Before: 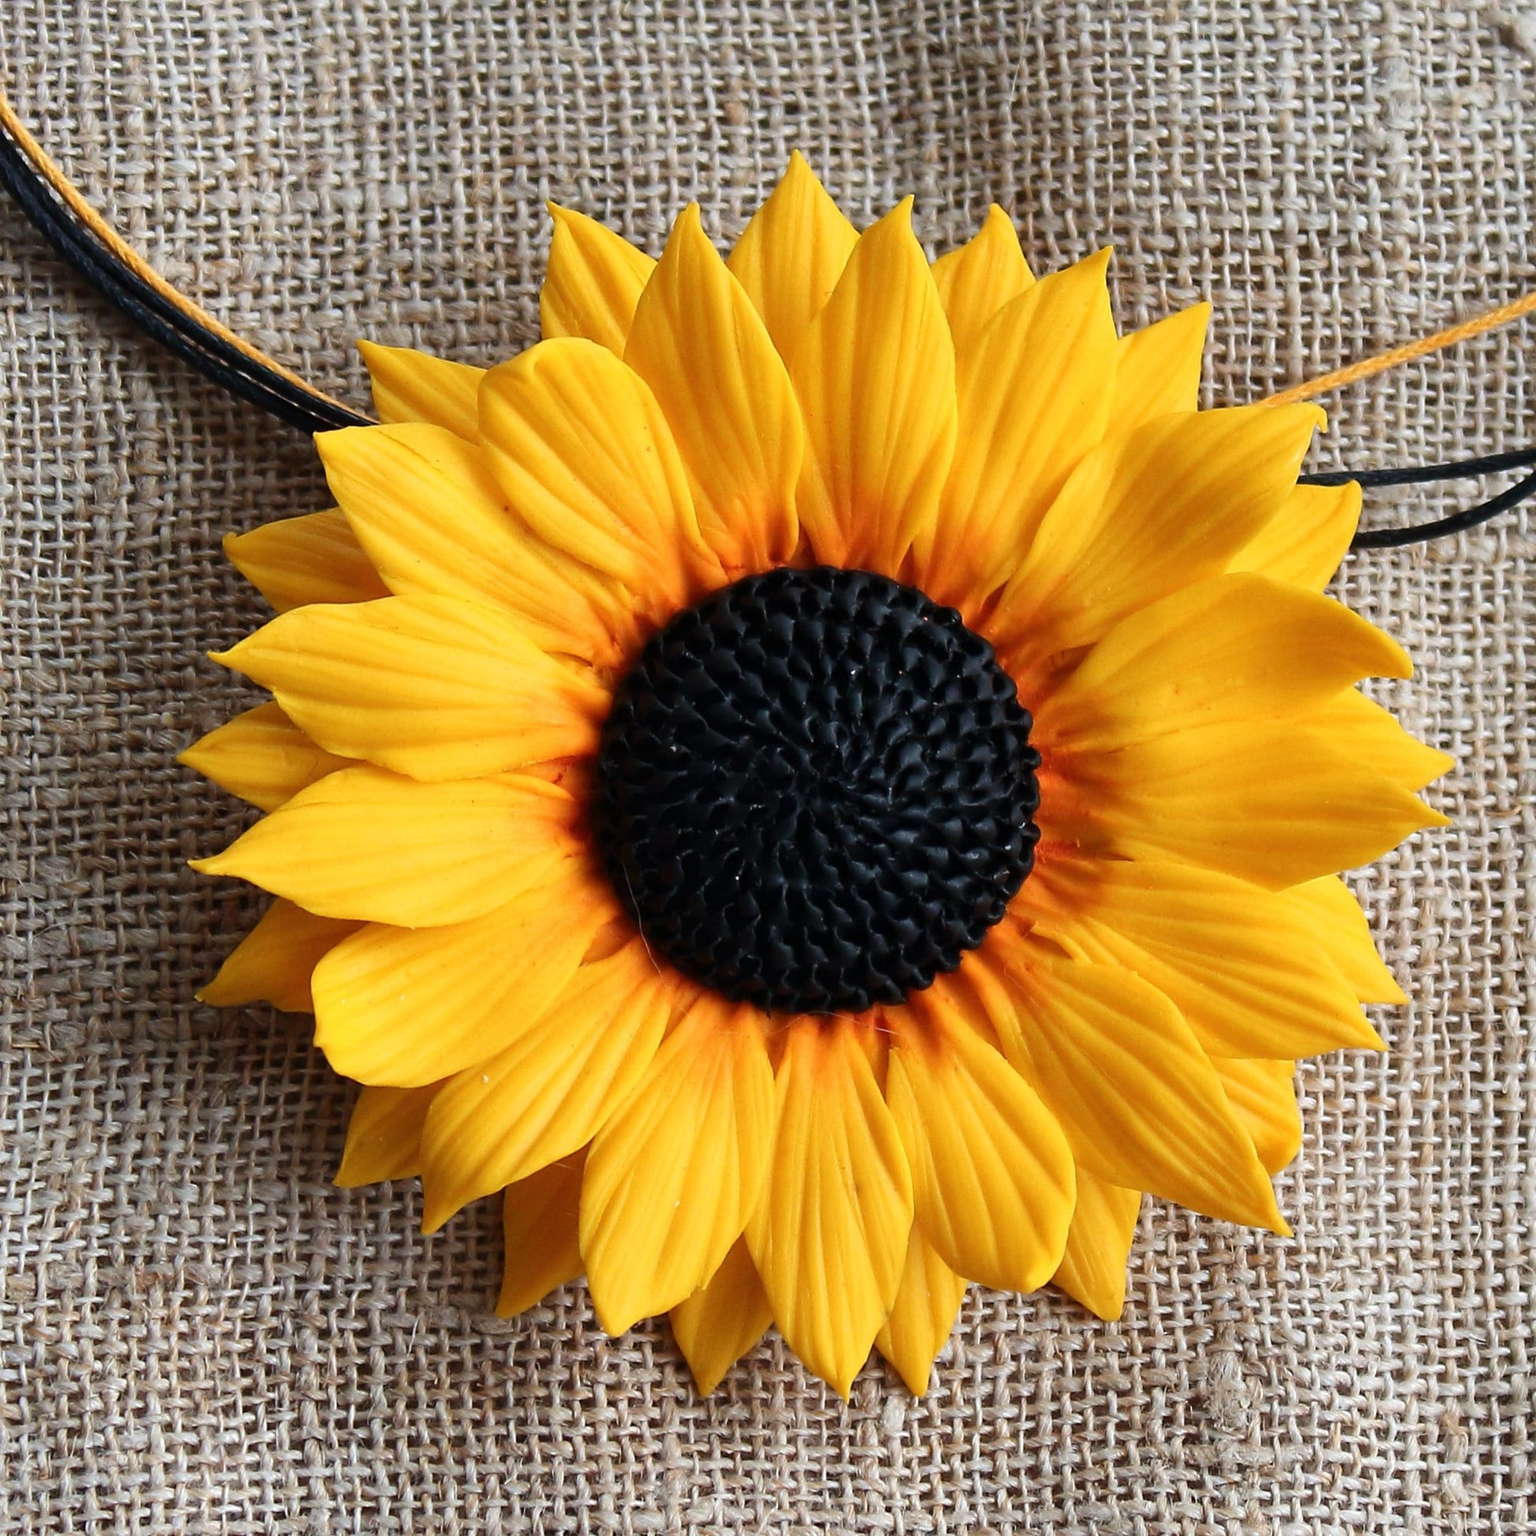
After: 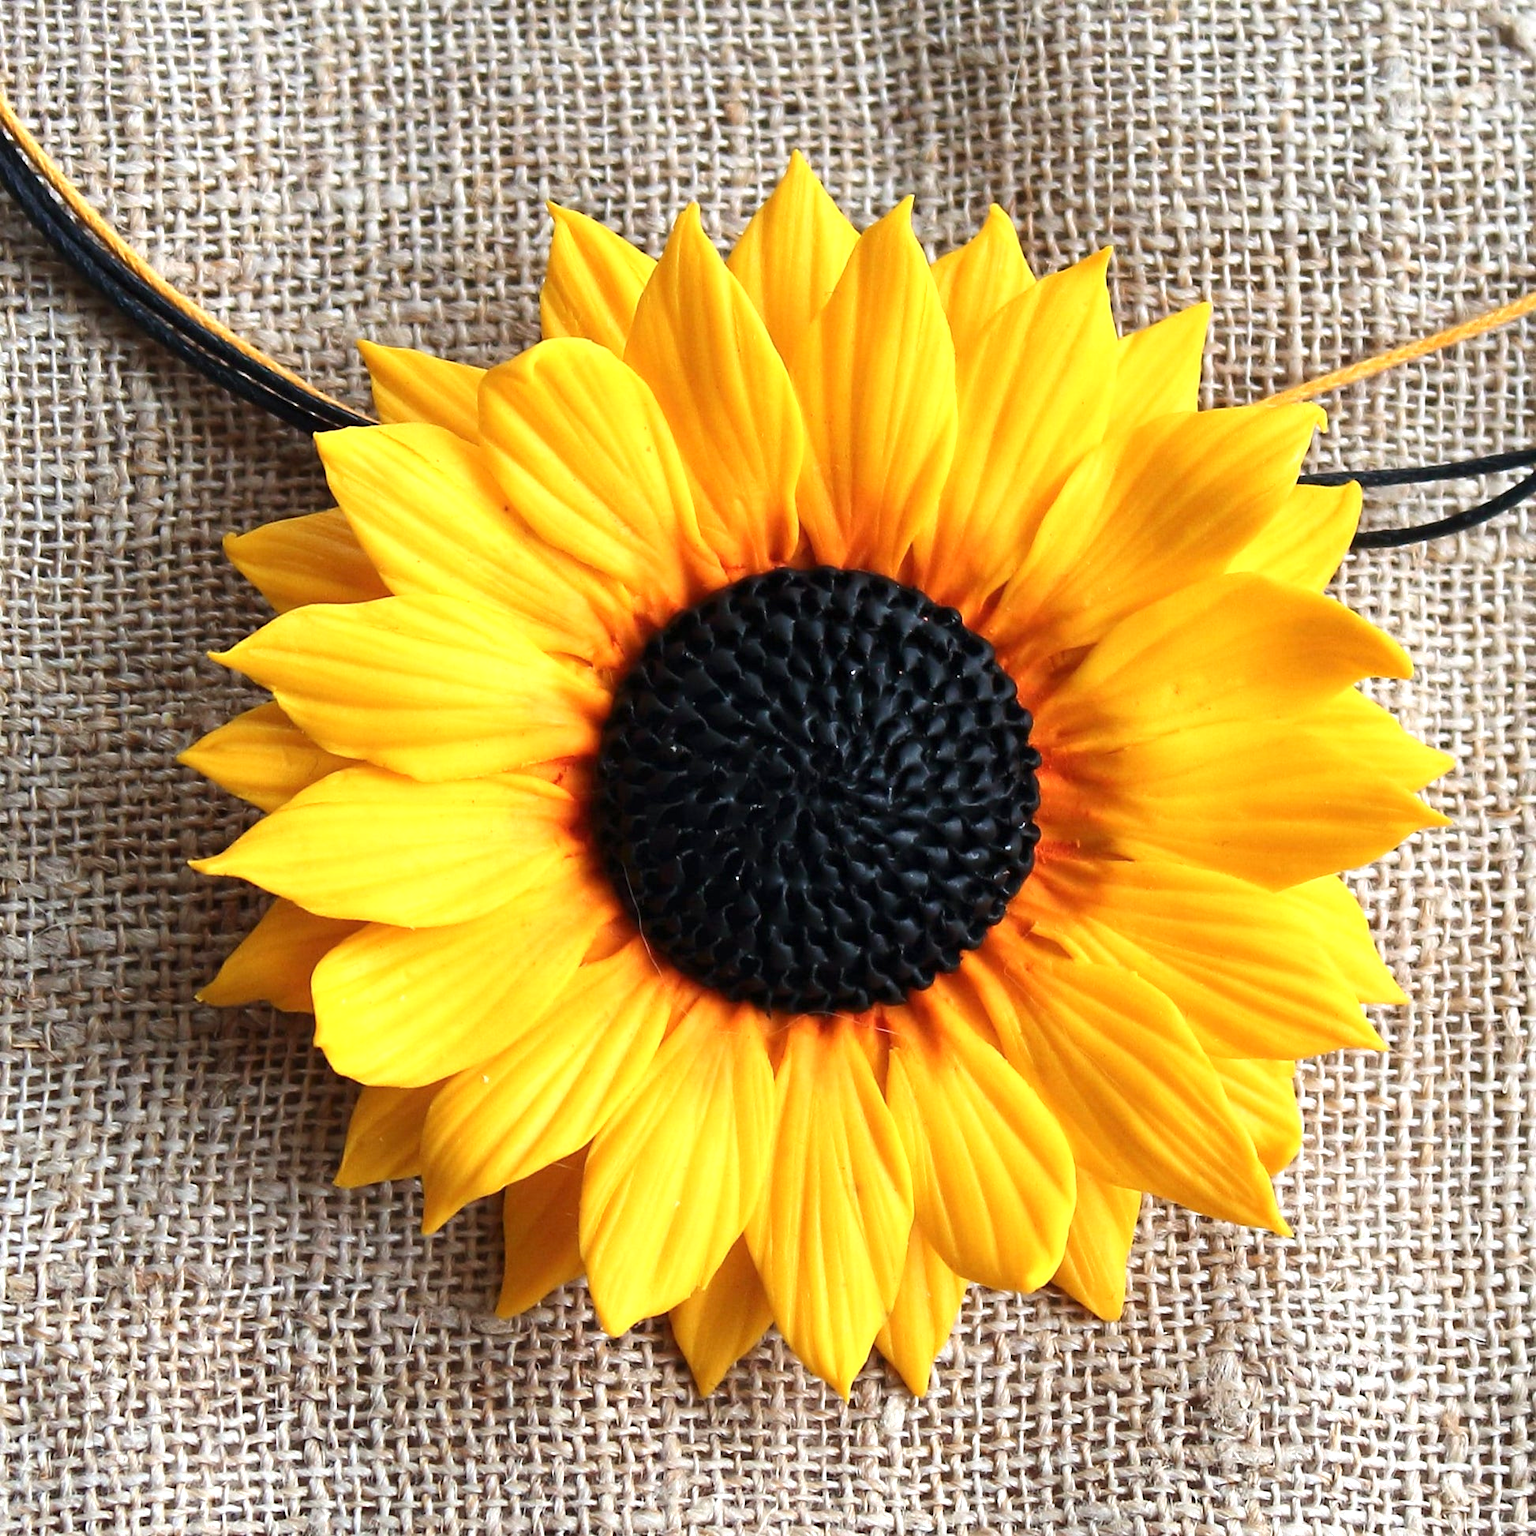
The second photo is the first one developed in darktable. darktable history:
exposure: exposure 0.583 EV, compensate exposure bias true, compensate highlight preservation false
